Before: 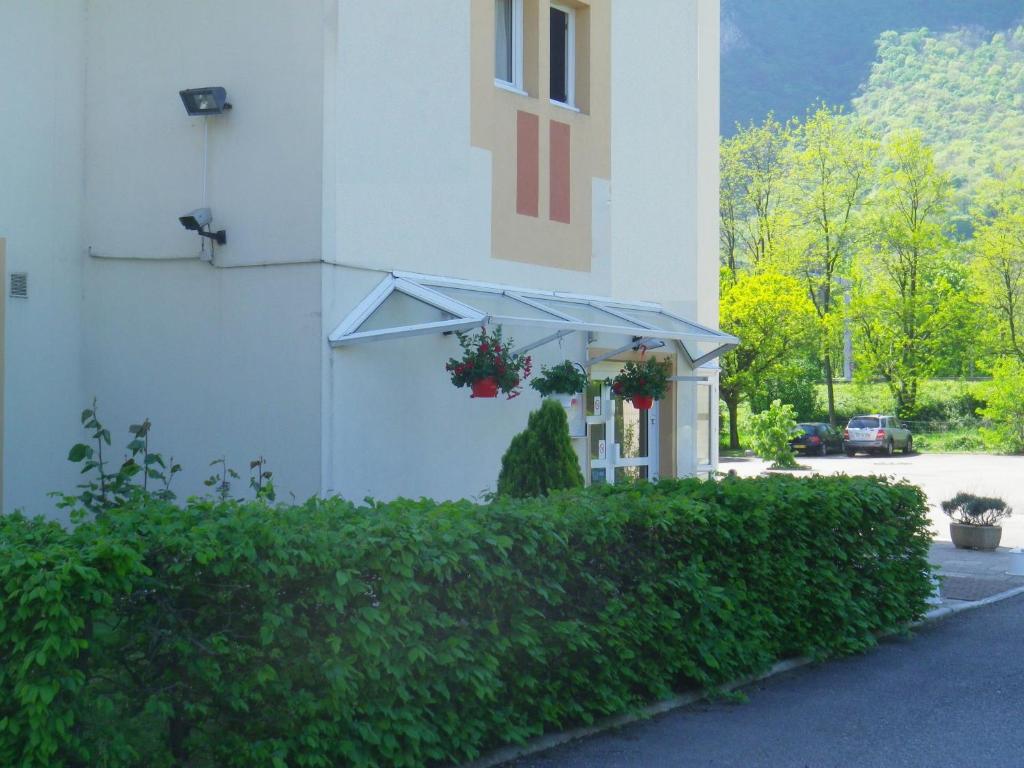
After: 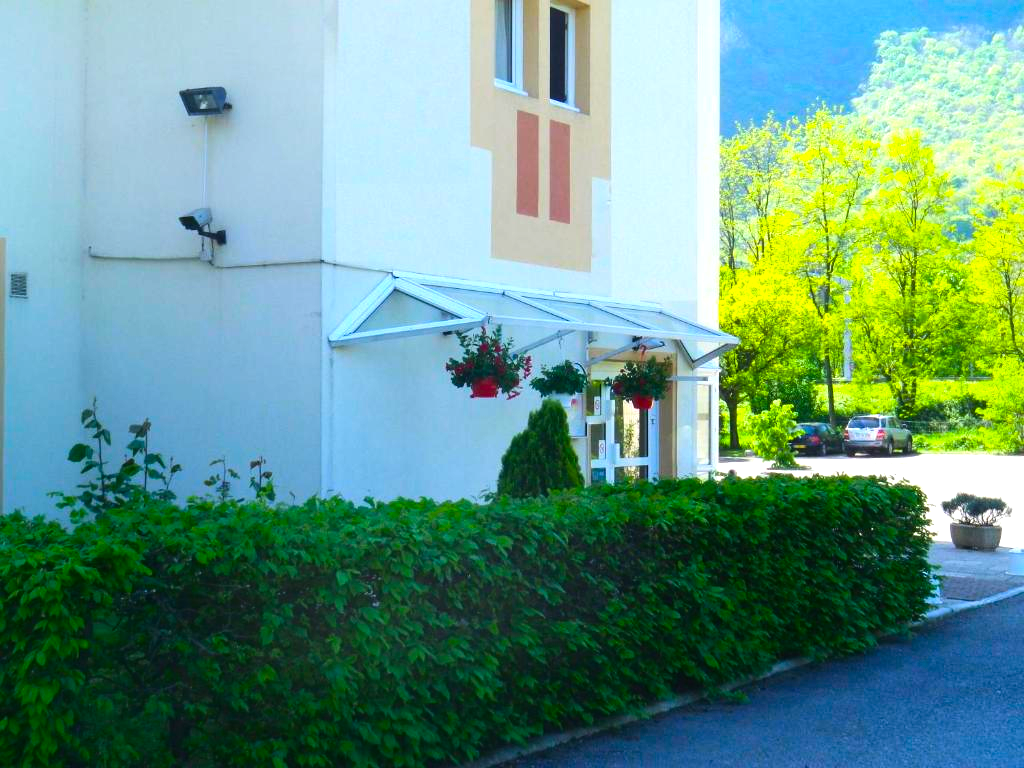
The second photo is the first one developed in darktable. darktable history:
color balance rgb: linear chroma grading › global chroma 42.654%, perceptual saturation grading › global saturation 12.165%
tone equalizer: -8 EV -0.722 EV, -7 EV -0.695 EV, -6 EV -0.618 EV, -5 EV -0.379 EV, -3 EV 0.377 EV, -2 EV 0.6 EV, -1 EV 0.674 EV, +0 EV 0.75 EV, edges refinement/feathering 500, mask exposure compensation -1.57 EV, preserve details no
